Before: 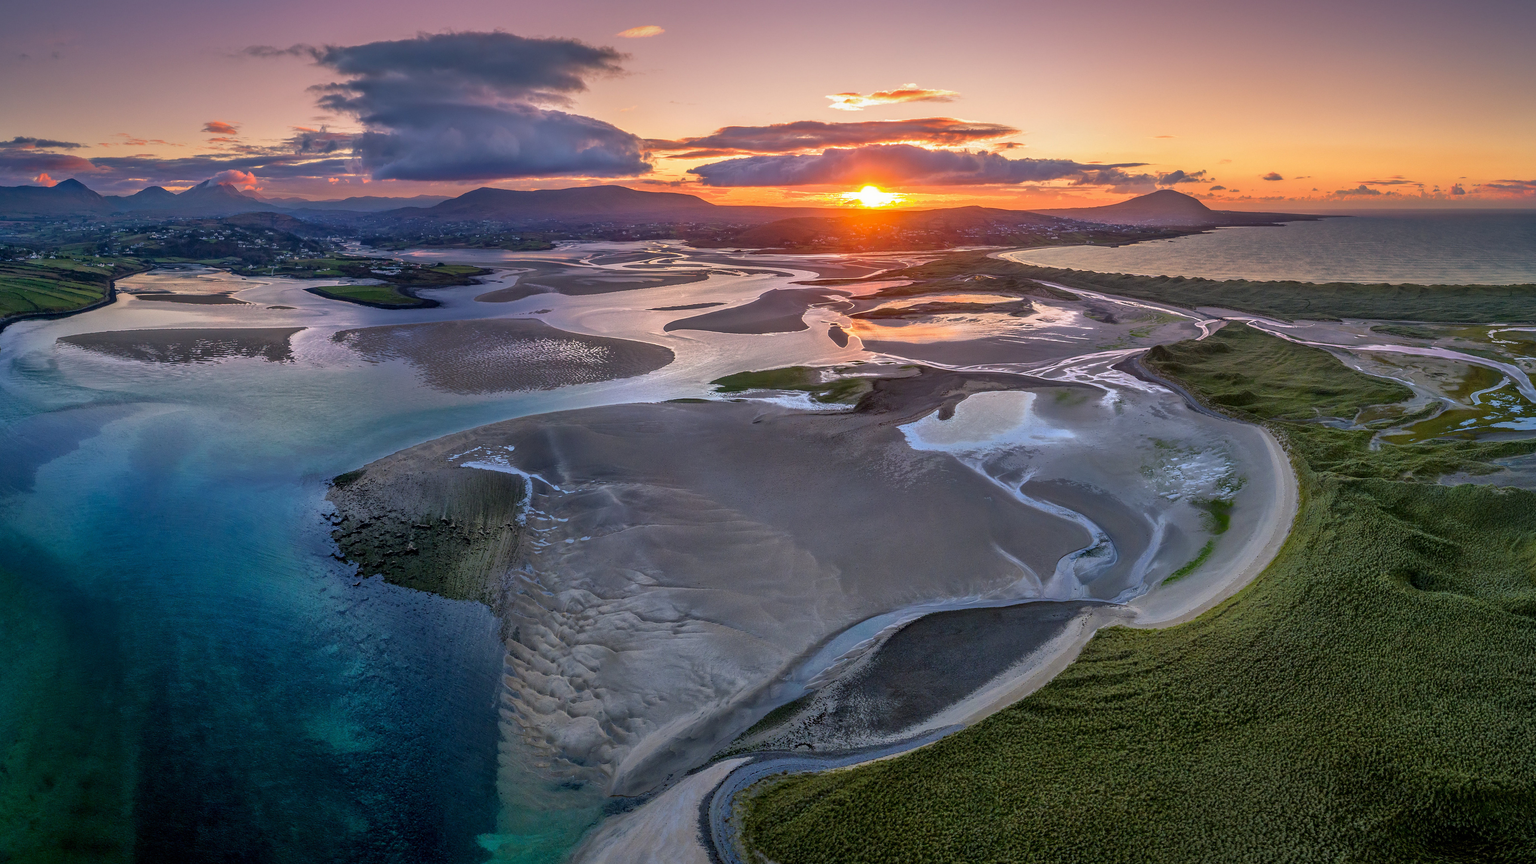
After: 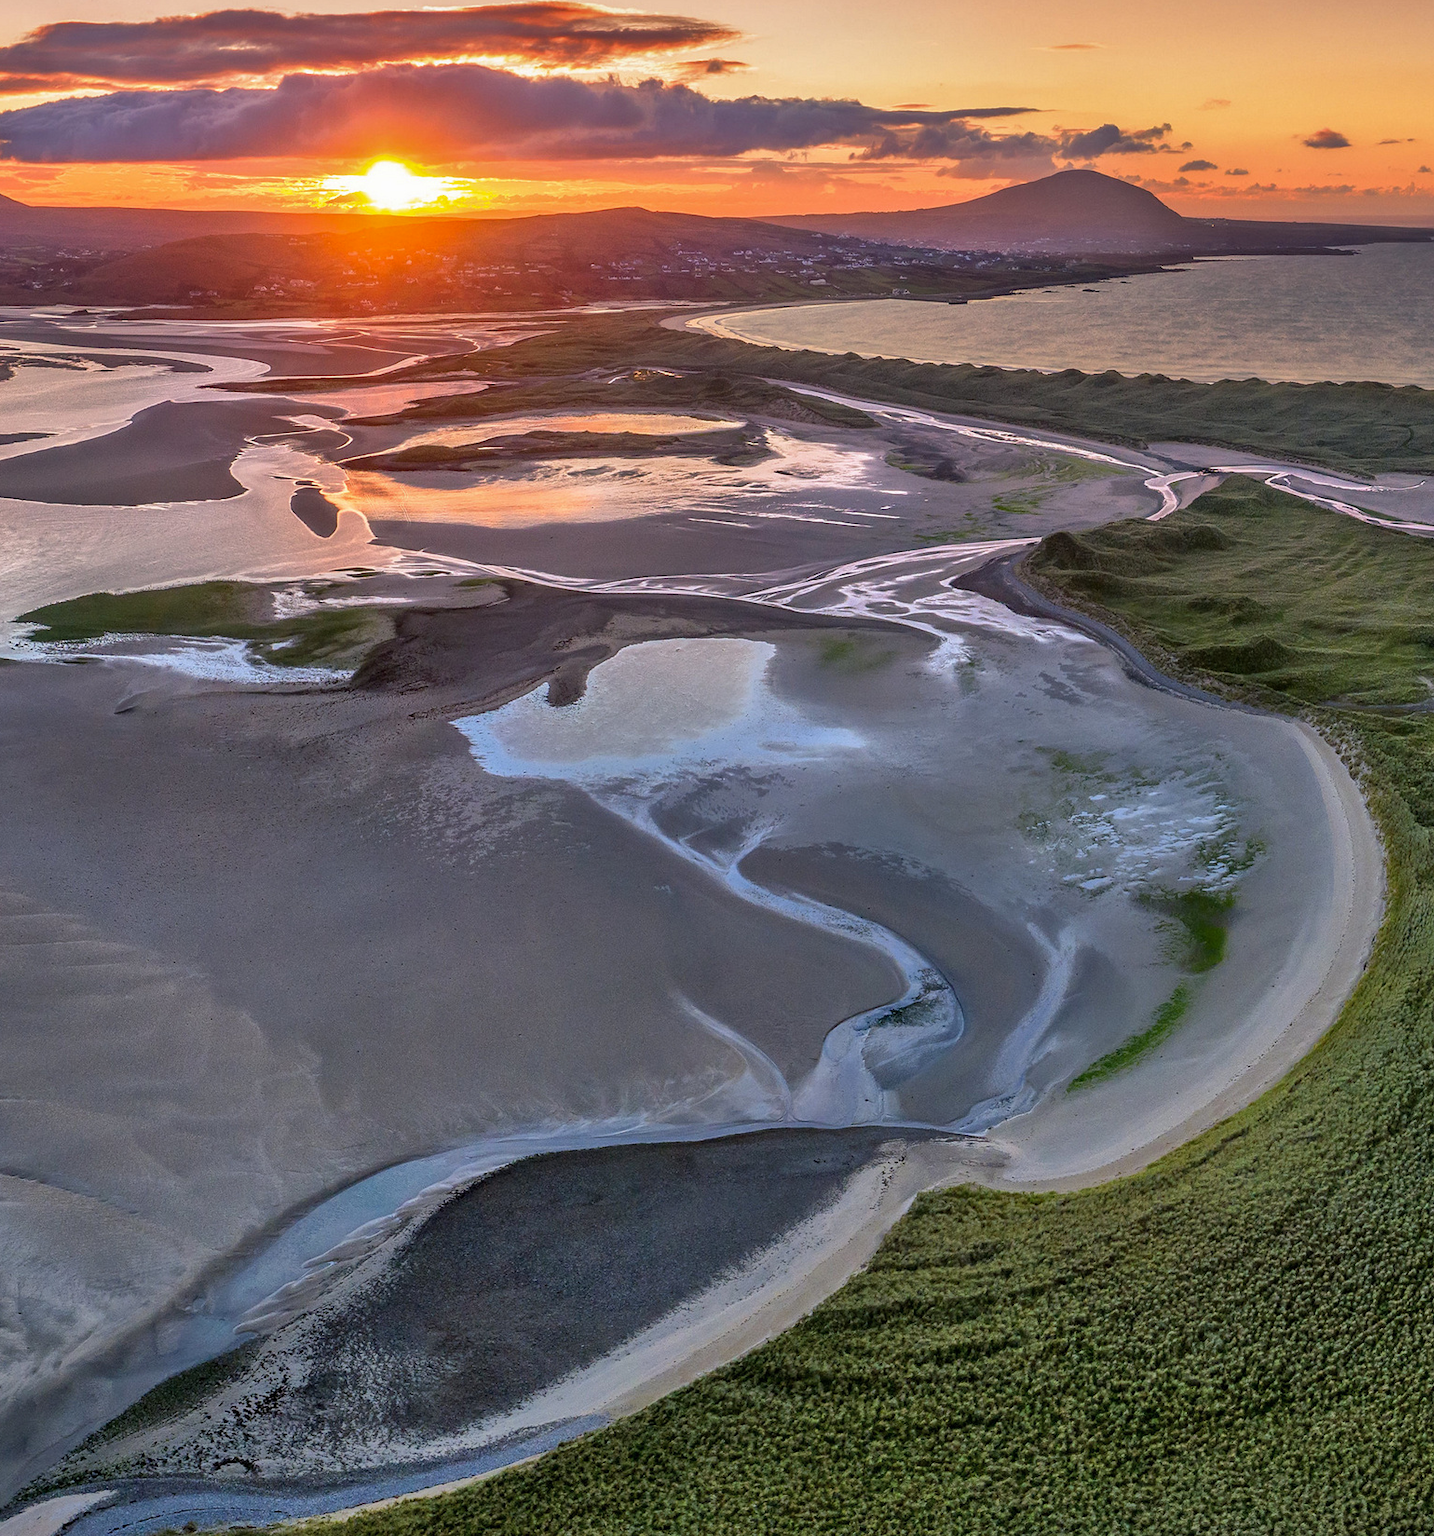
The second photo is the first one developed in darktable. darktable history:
shadows and highlights: soften with gaussian
color zones: curves: ch0 [(0, 0.5) (0.143, 0.5) (0.286, 0.5) (0.429, 0.5) (0.571, 0.5) (0.714, 0.476) (0.857, 0.5) (1, 0.5)]; ch2 [(0, 0.5) (0.143, 0.5) (0.286, 0.5) (0.429, 0.5) (0.571, 0.5) (0.714, 0.487) (0.857, 0.5) (1, 0.5)]
crop: left 45.781%, top 13.545%, right 14.098%, bottom 10.084%
